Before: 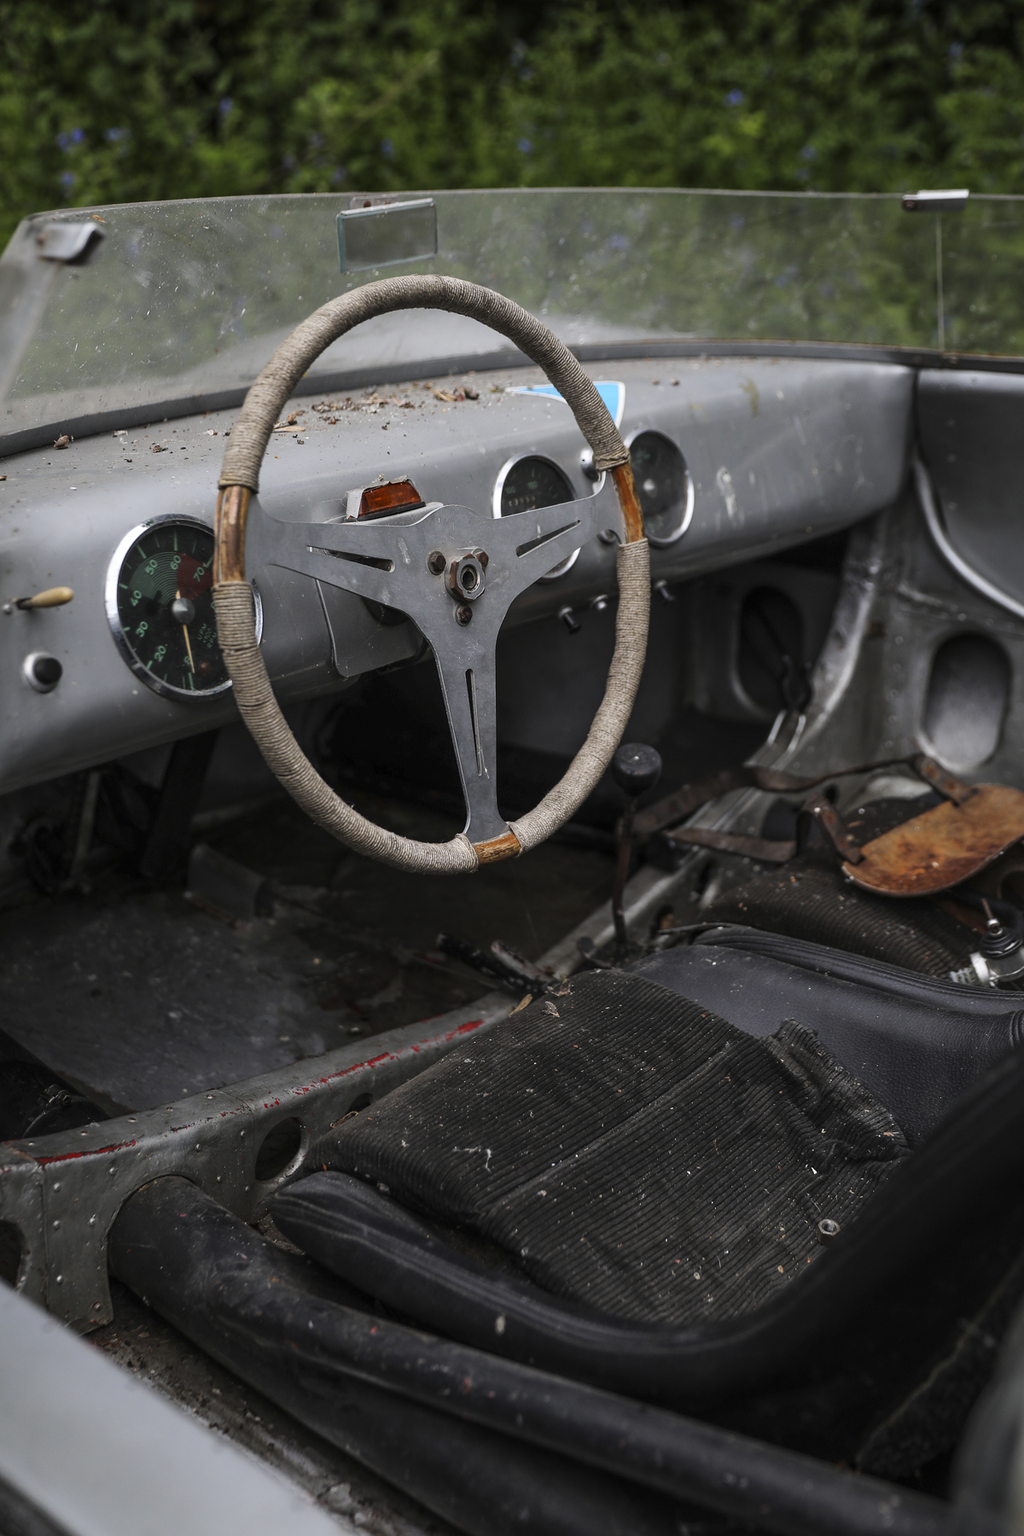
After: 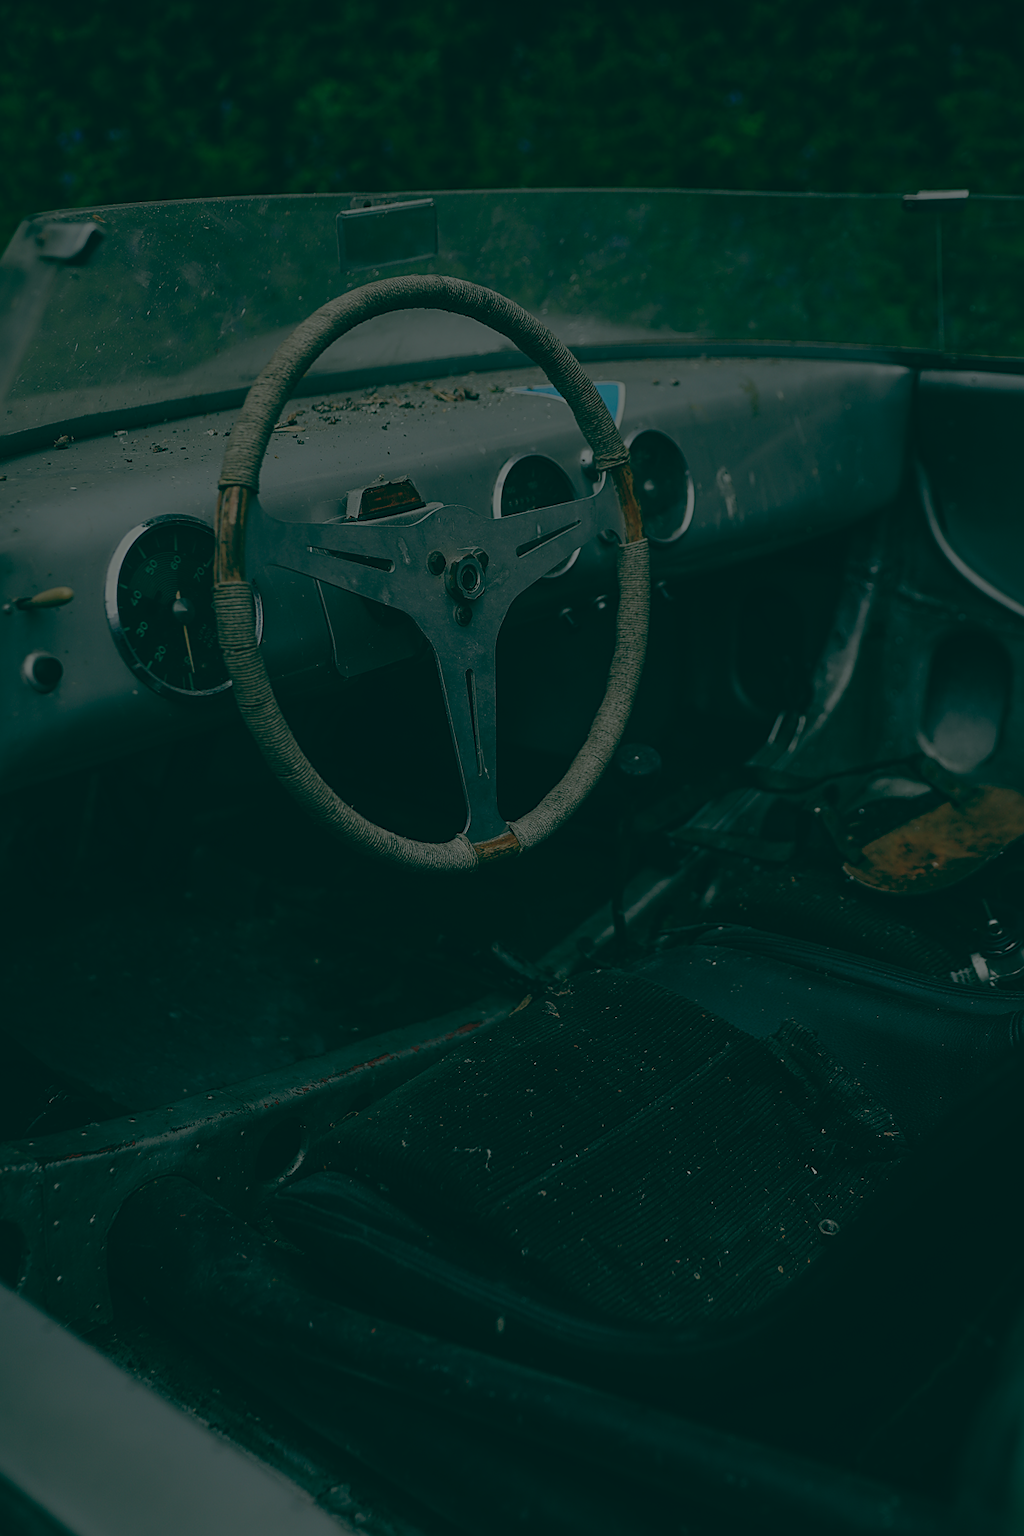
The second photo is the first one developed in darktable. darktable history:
exposure: exposure -2.446 EV, compensate highlight preservation false
white balance: red 1.004, blue 1.096
color balance: lift [1.005, 0.99, 1.007, 1.01], gamma [1, 1.034, 1.032, 0.966], gain [0.873, 1.055, 1.067, 0.933]
sharpen: on, module defaults
